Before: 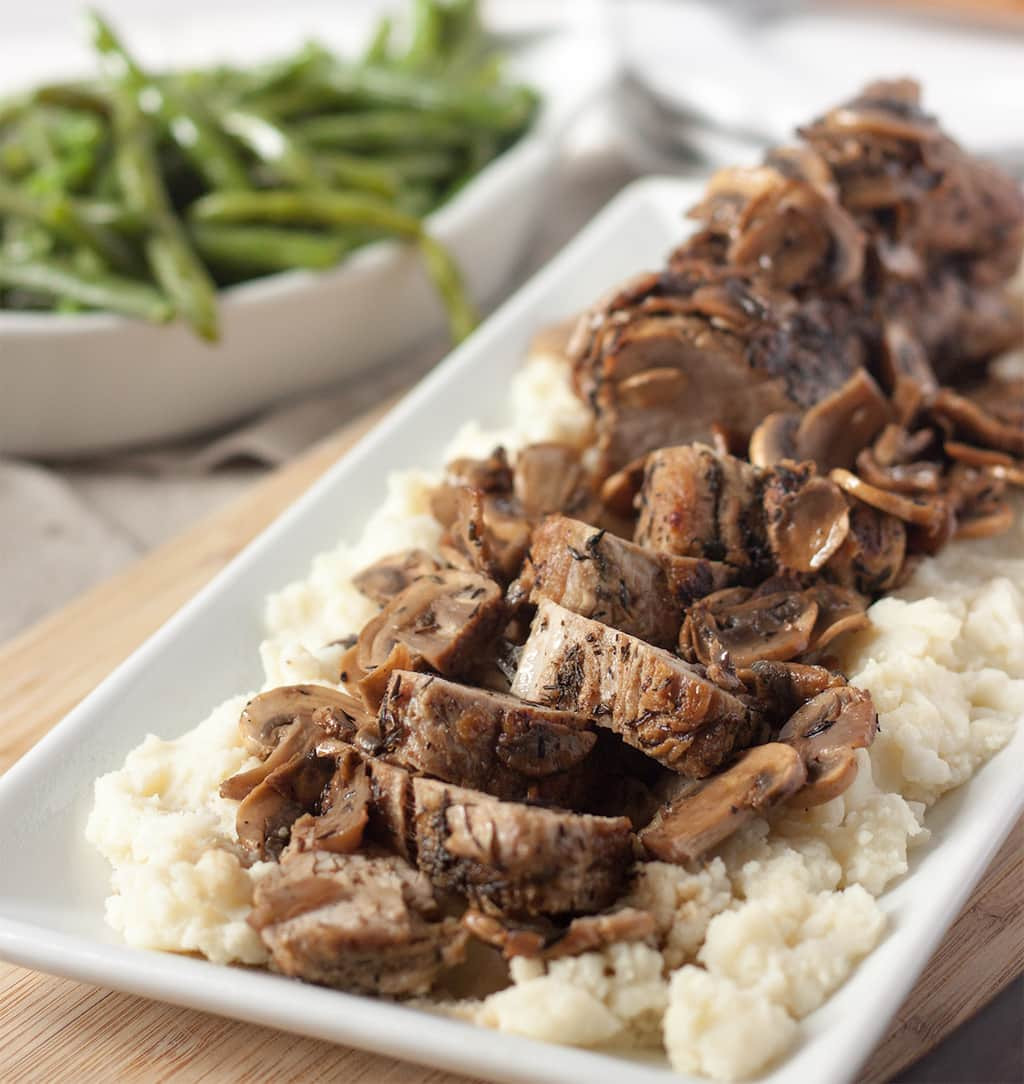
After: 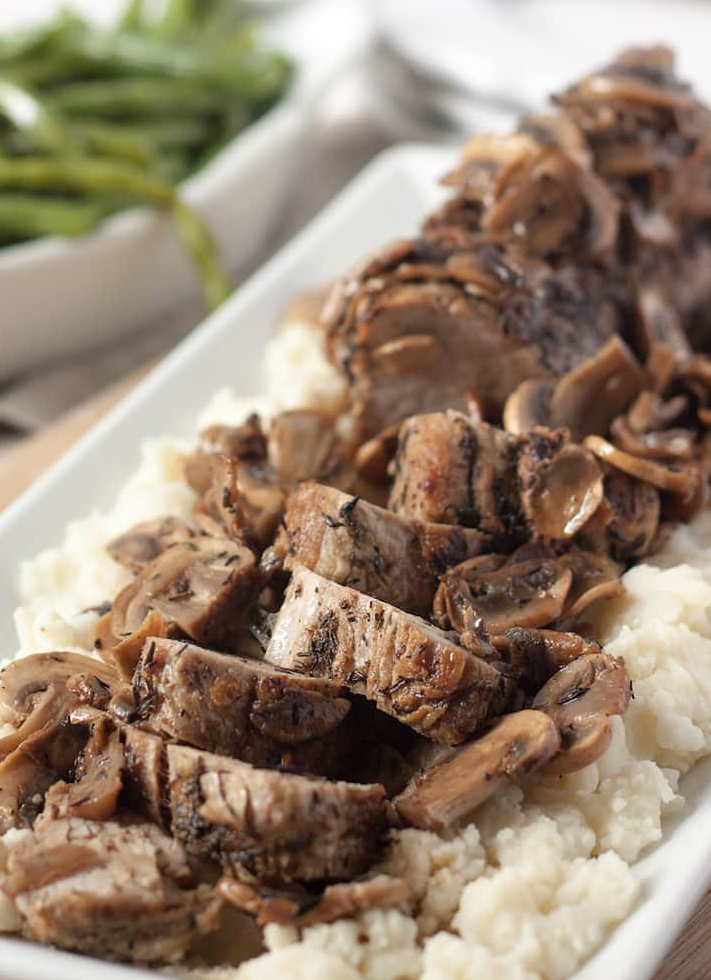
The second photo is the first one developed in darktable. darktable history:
crop and rotate: left 24.1%, top 3.049%, right 6.439%, bottom 6.509%
contrast brightness saturation: saturation -0.087
